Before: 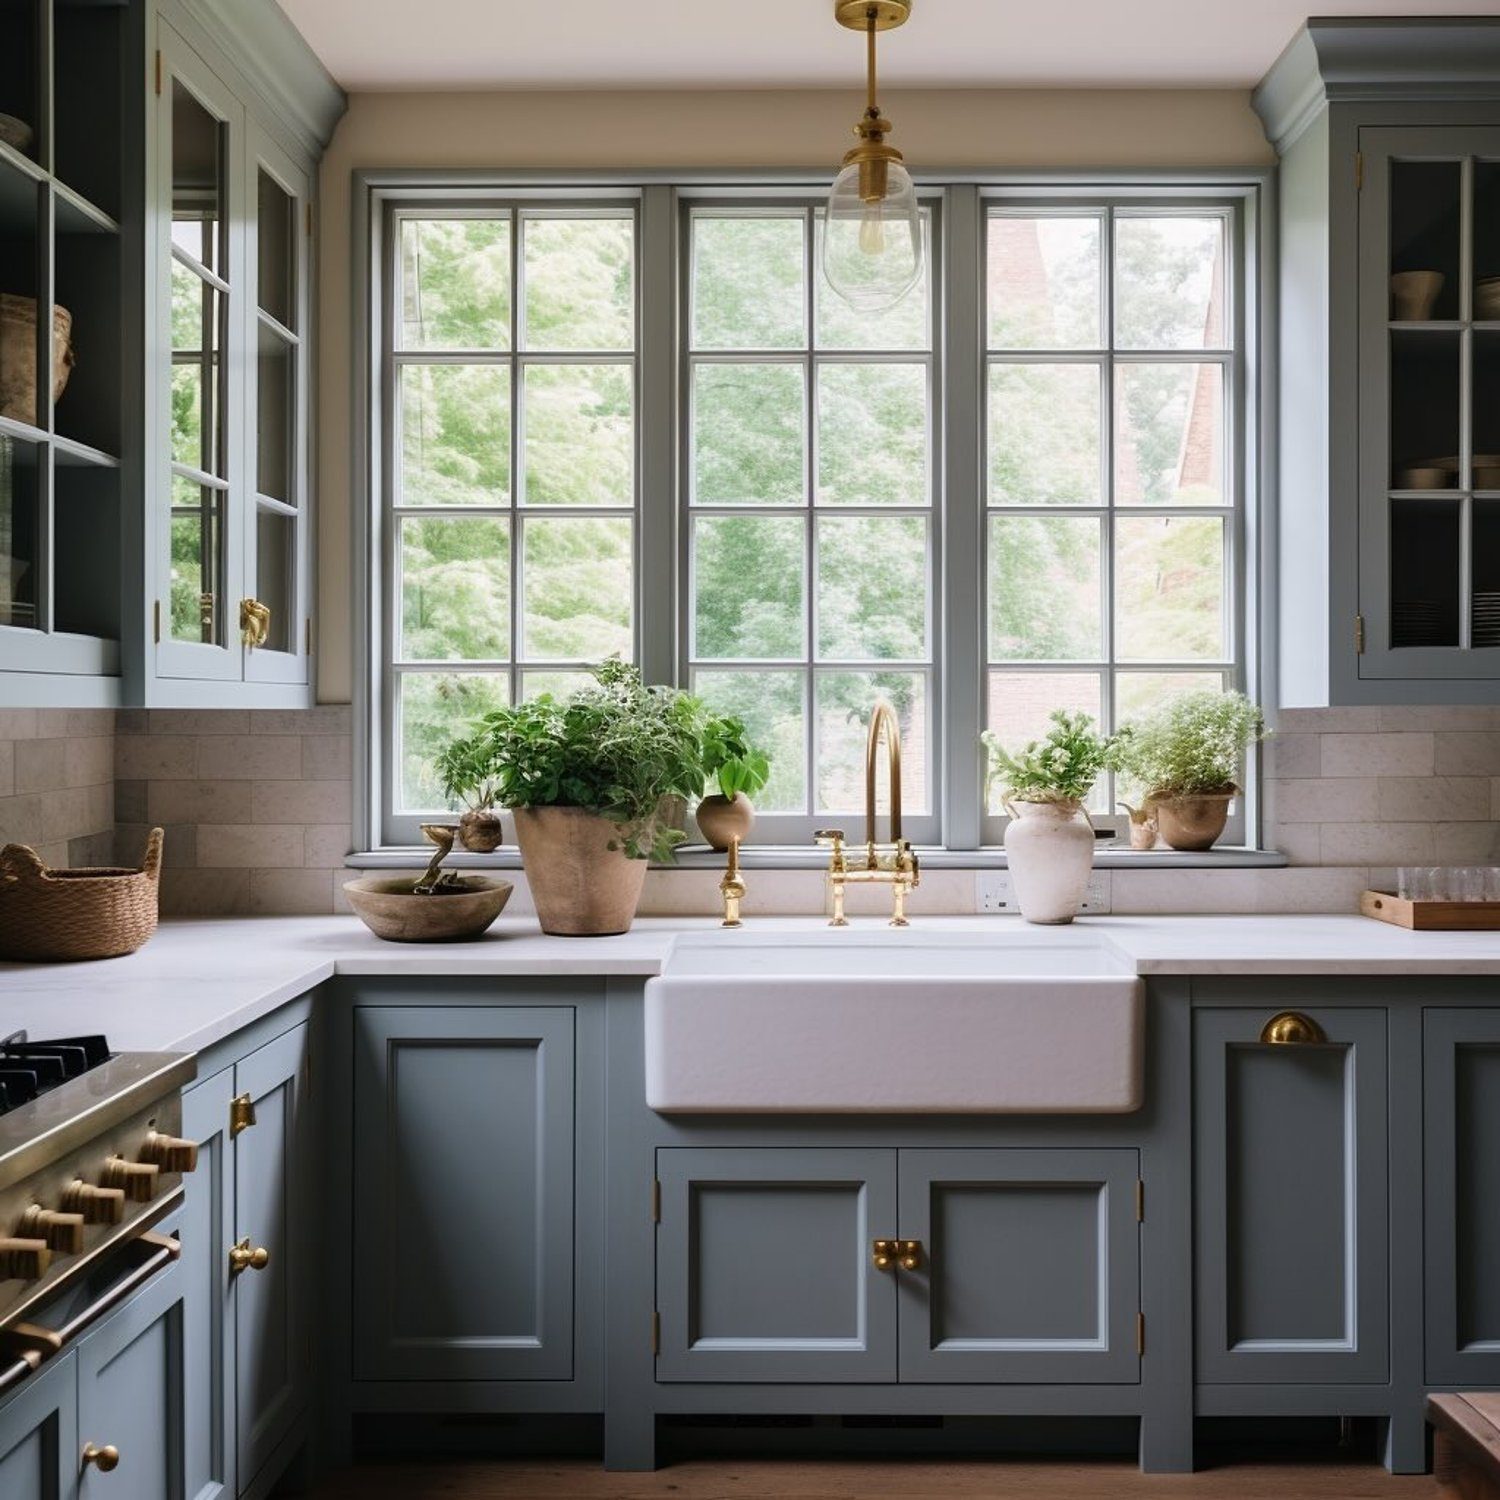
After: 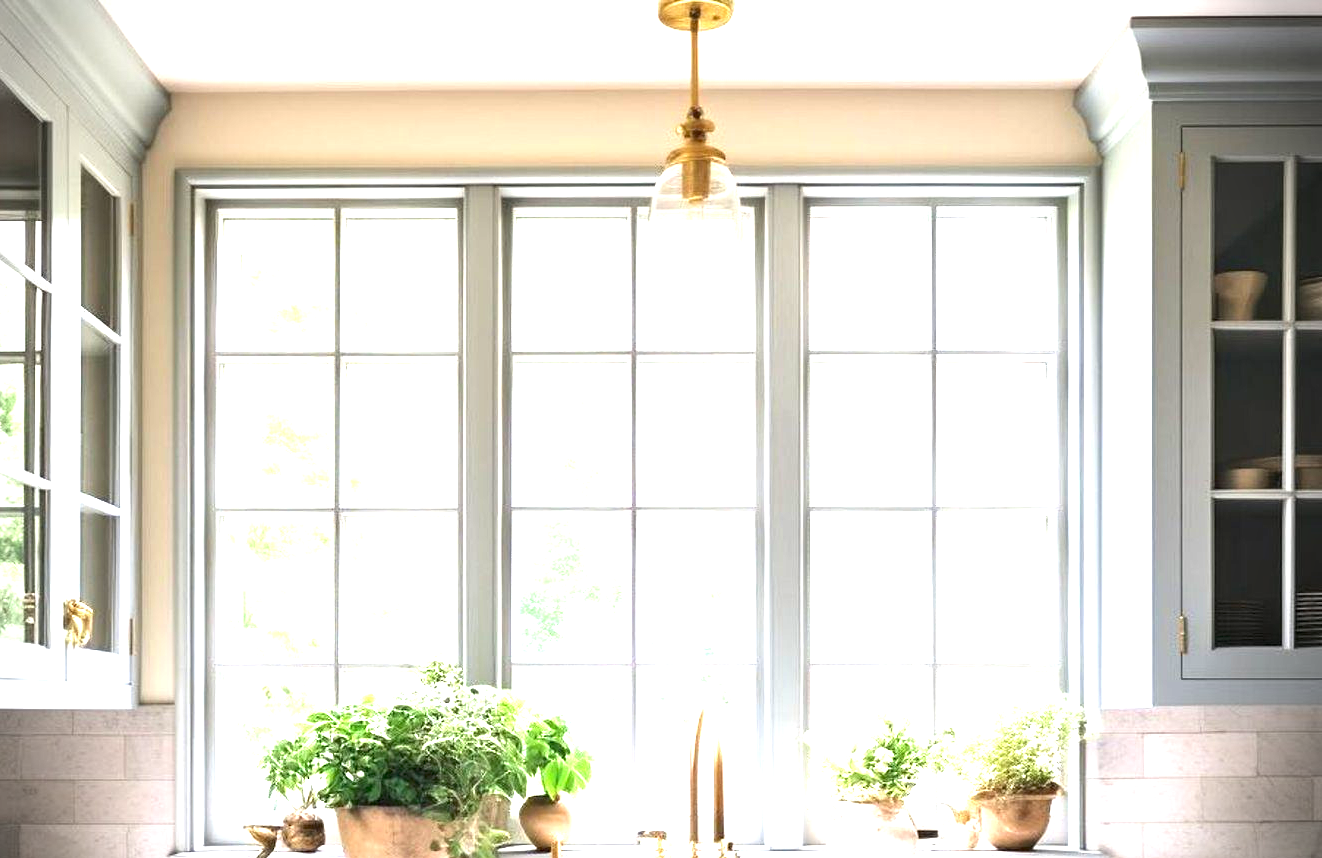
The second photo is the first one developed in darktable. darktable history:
crop and rotate: left 11.812%, bottom 42.776%
exposure: exposure 2.04 EV, compensate highlight preservation false
vignetting: fall-off start 88.03%, fall-off radius 24.9%
